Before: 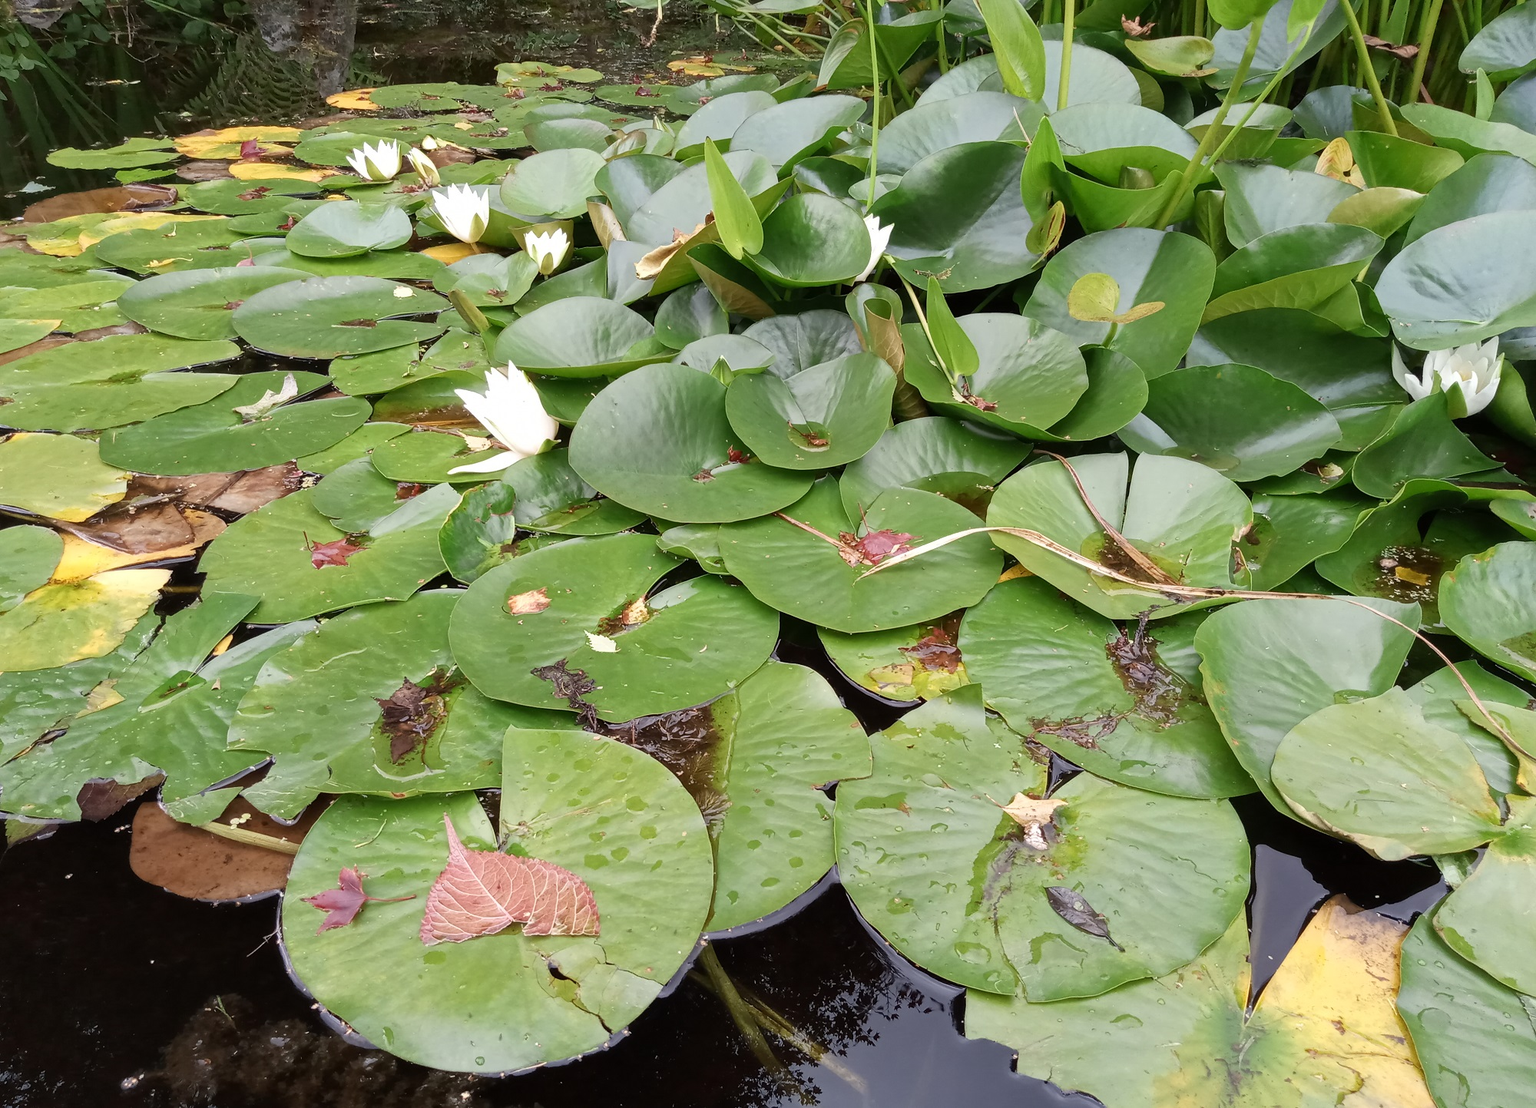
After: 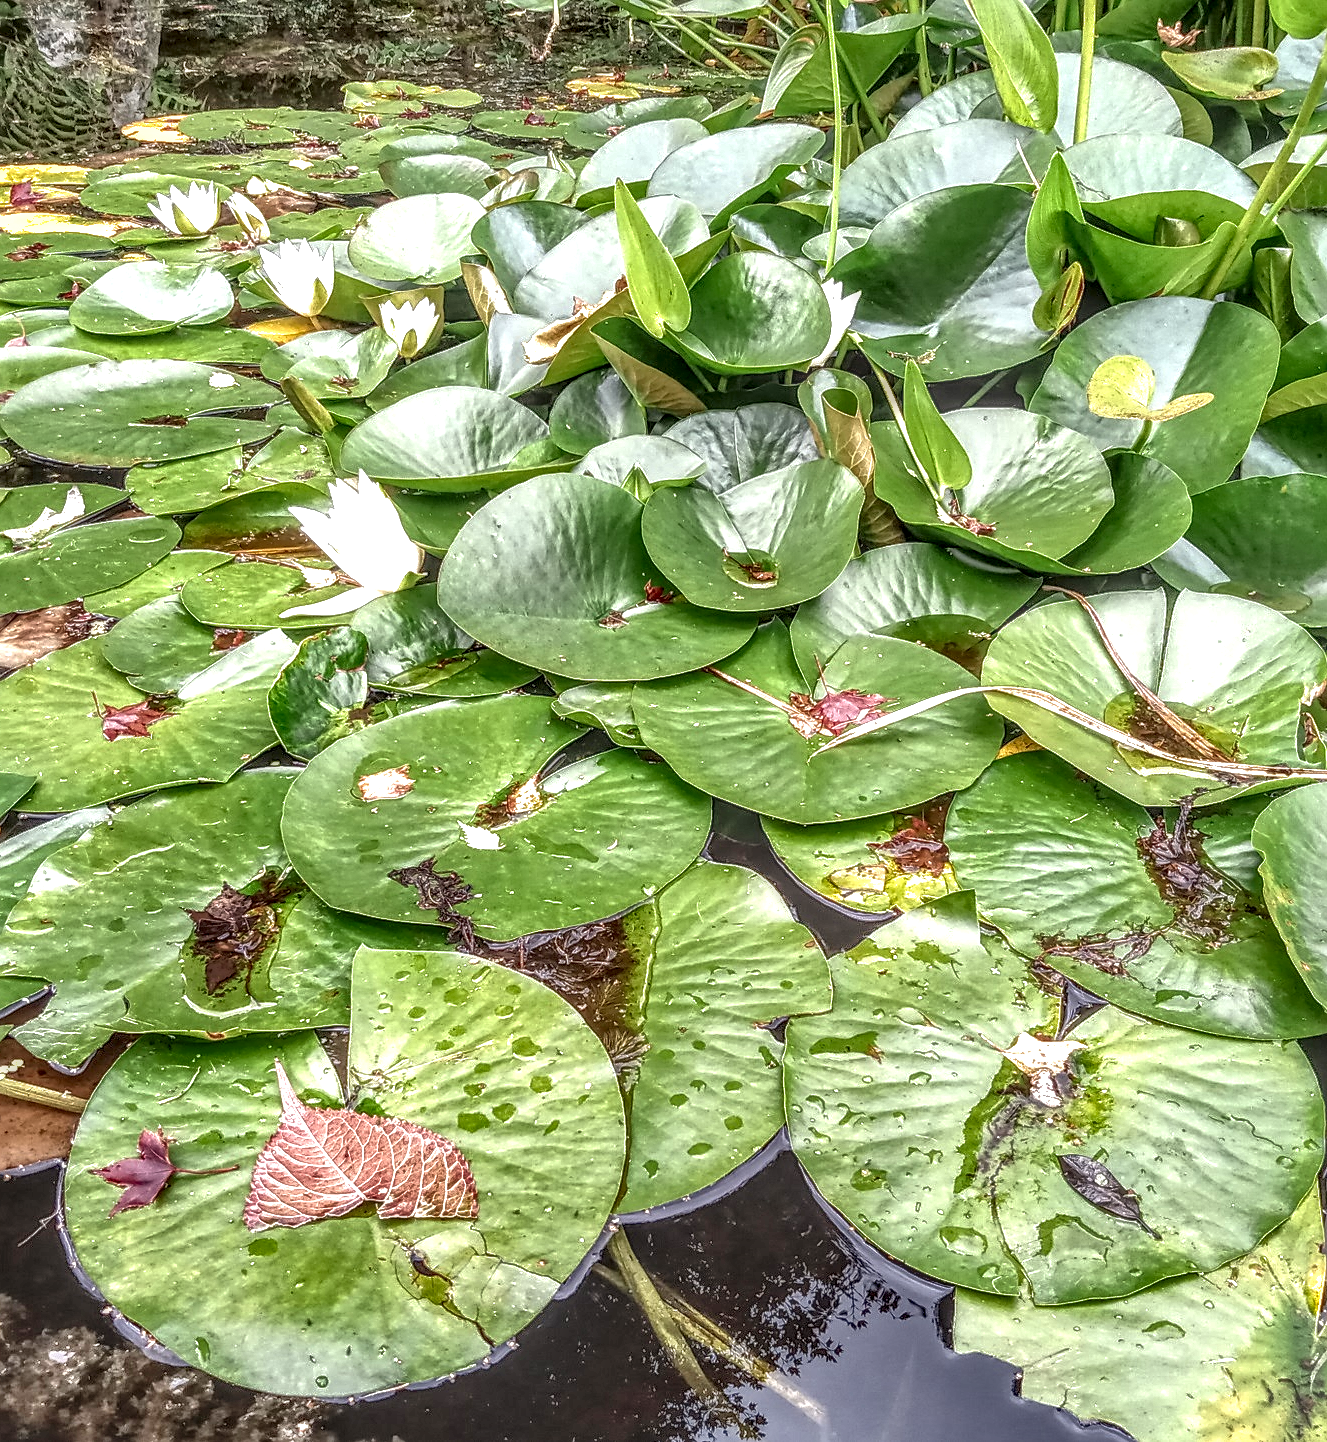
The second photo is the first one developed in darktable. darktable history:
crop and rotate: left 15.187%, right 18.426%
sharpen: on, module defaults
exposure: exposure 0.774 EV, compensate highlight preservation false
shadows and highlights: on, module defaults
contrast brightness saturation: contrast -0.095, saturation -0.103
tone equalizer: -8 EV 0.011 EV, -7 EV -0.015 EV, -6 EV 0.013 EV, -5 EV 0.032 EV, -4 EV 0.262 EV, -3 EV 0.646 EV, -2 EV 0.58 EV, -1 EV 0.187 EV, +0 EV 0.038 EV
local contrast: highlights 0%, shadows 0%, detail 298%, midtone range 0.301
